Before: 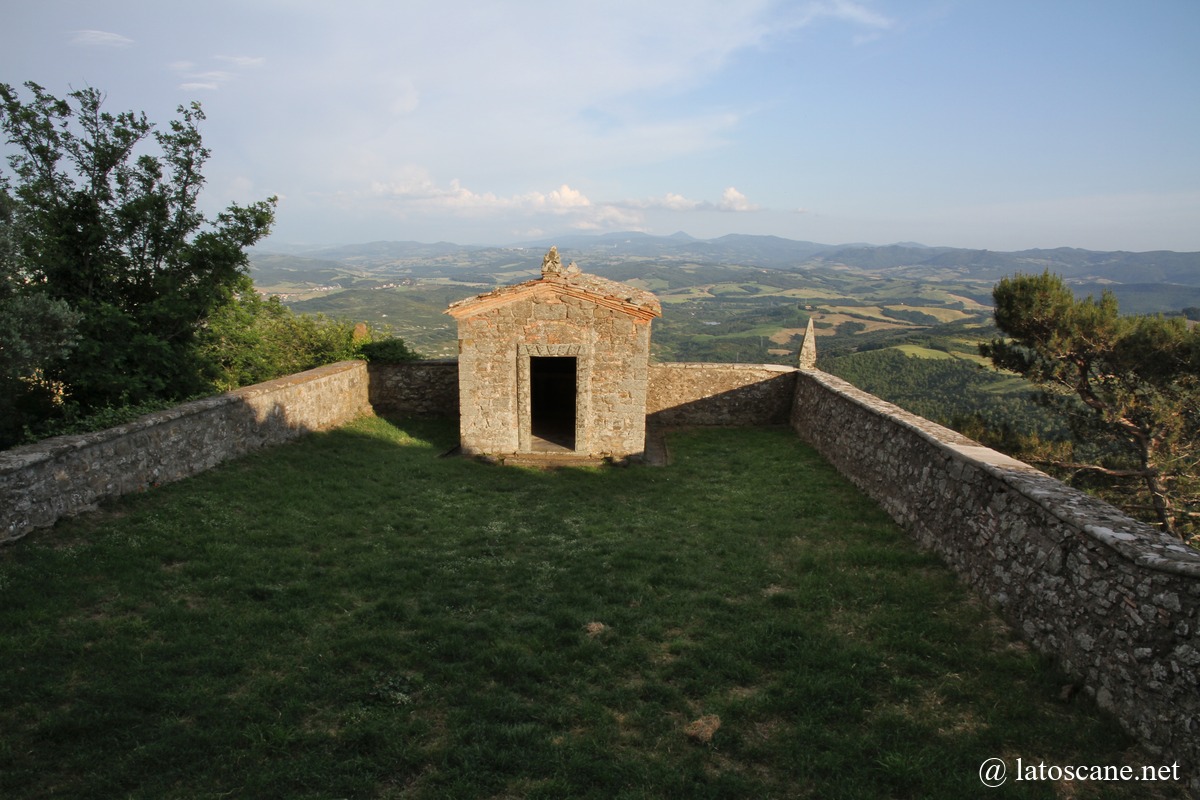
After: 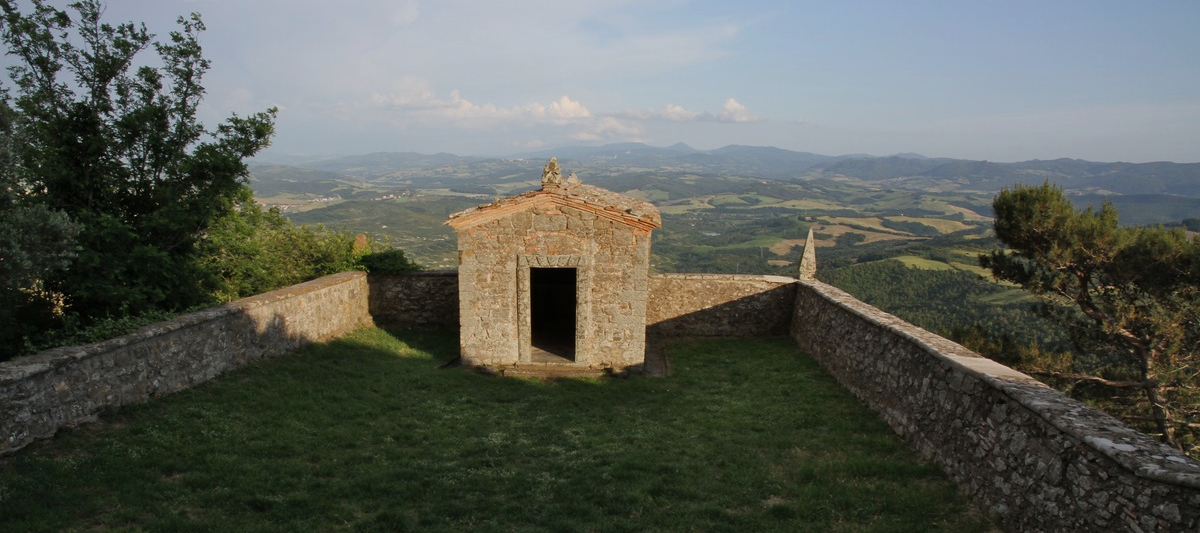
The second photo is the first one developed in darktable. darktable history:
crop: top 11.153%, bottom 22.184%
exposure: exposure -0.384 EV, compensate highlight preservation false
